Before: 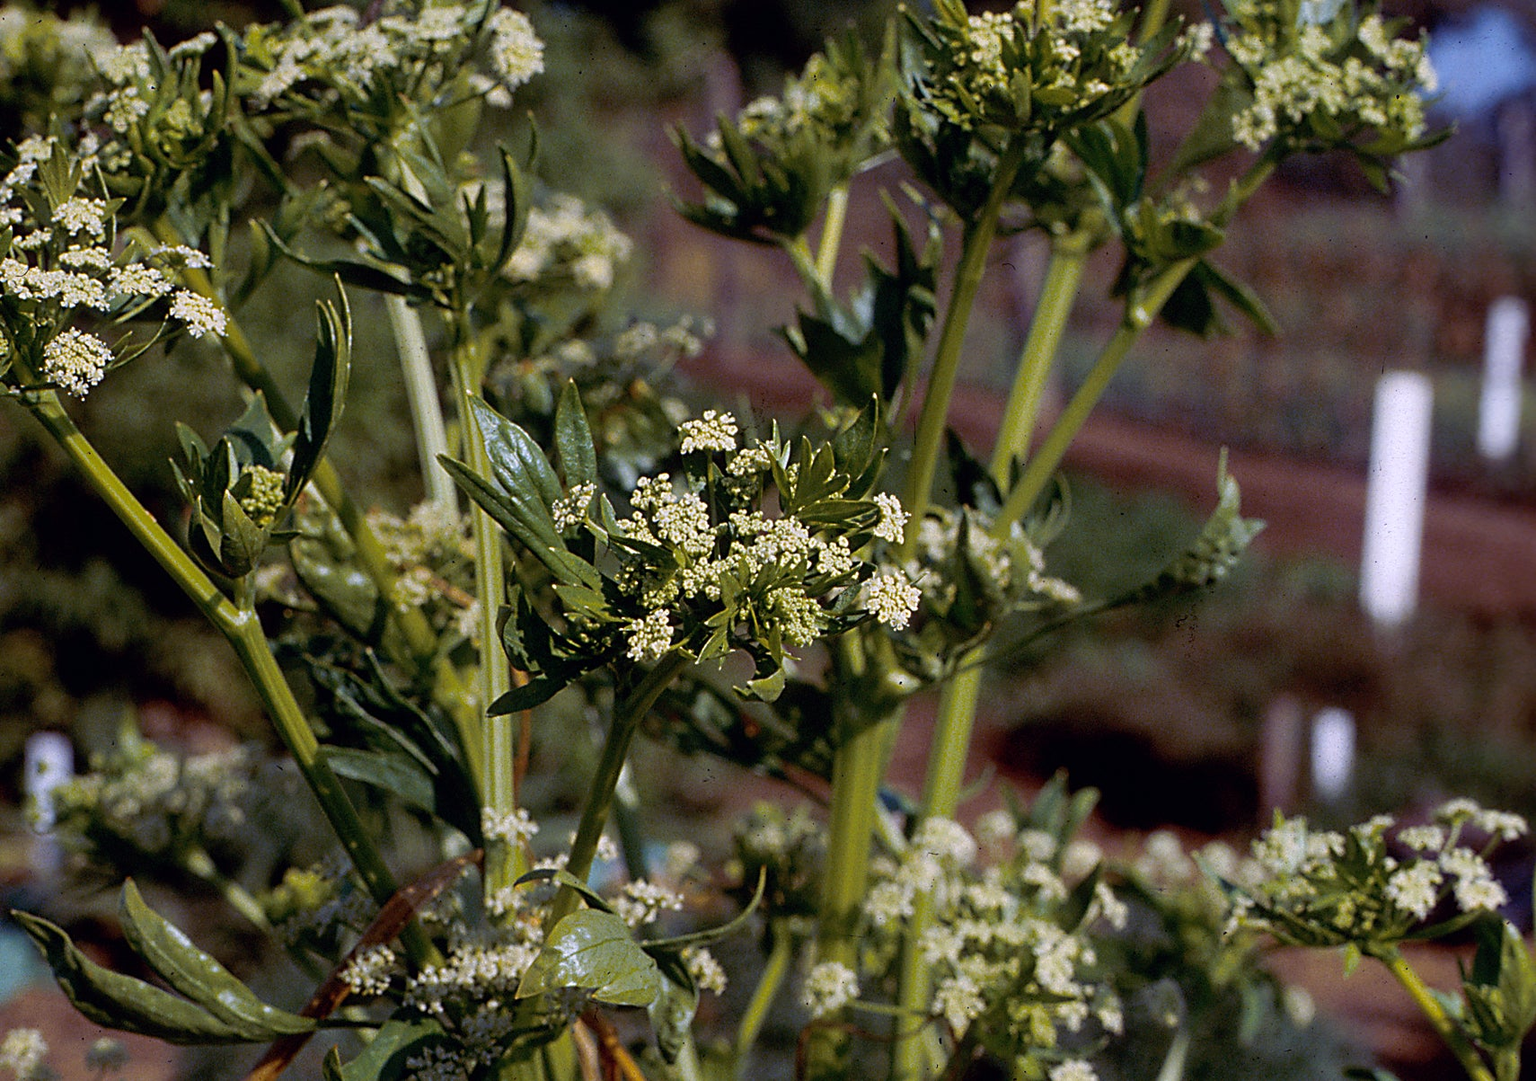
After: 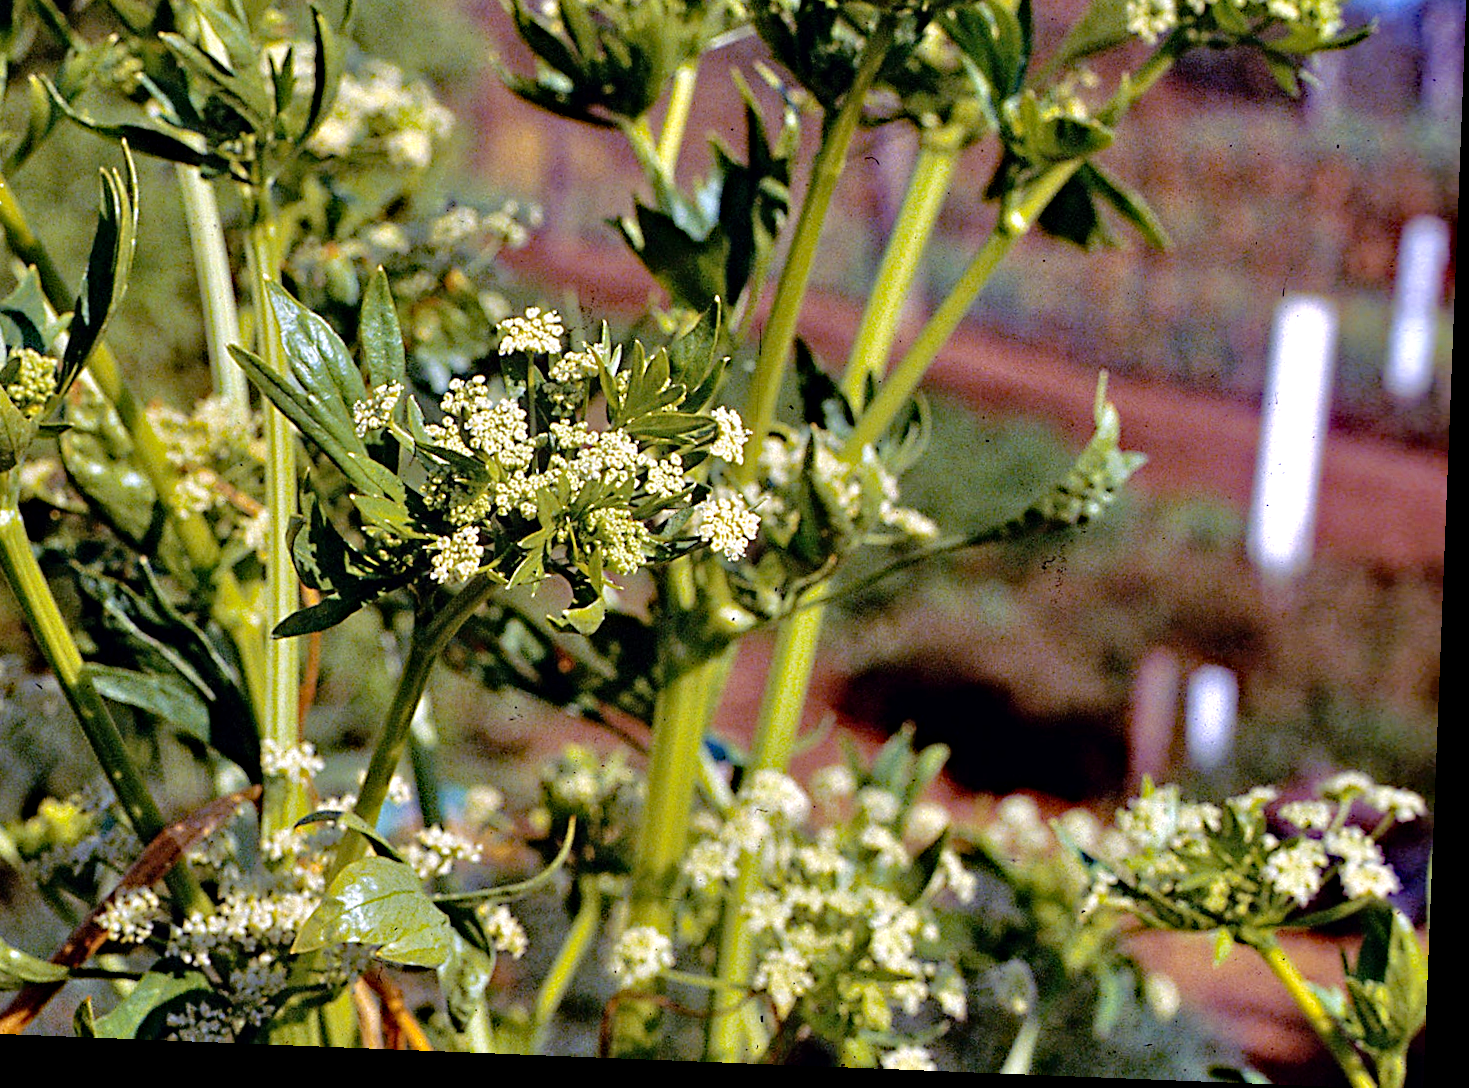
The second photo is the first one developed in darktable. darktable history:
haze removal: strength 0.4, distance 0.22, compatibility mode true, adaptive false
exposure: black level correction 0.001, exposure 0.5 EV, compensate exposure bias true, compensate highlight preservation false
crop: left 16.315%, top 14.246%
rotate and perspective: rotation 2.27°, automatic cropping off
tone equalizer: -7 EV 0.15 EV, -6 EV 0.6 EV, -5 EV 1.15 EV, -4 EV 1.33 EV, -3 EV 1.15 EV, -2 EV 0.6 EV, -1 EV 0.15 EV, mask exposure compensation -0.5 EV
